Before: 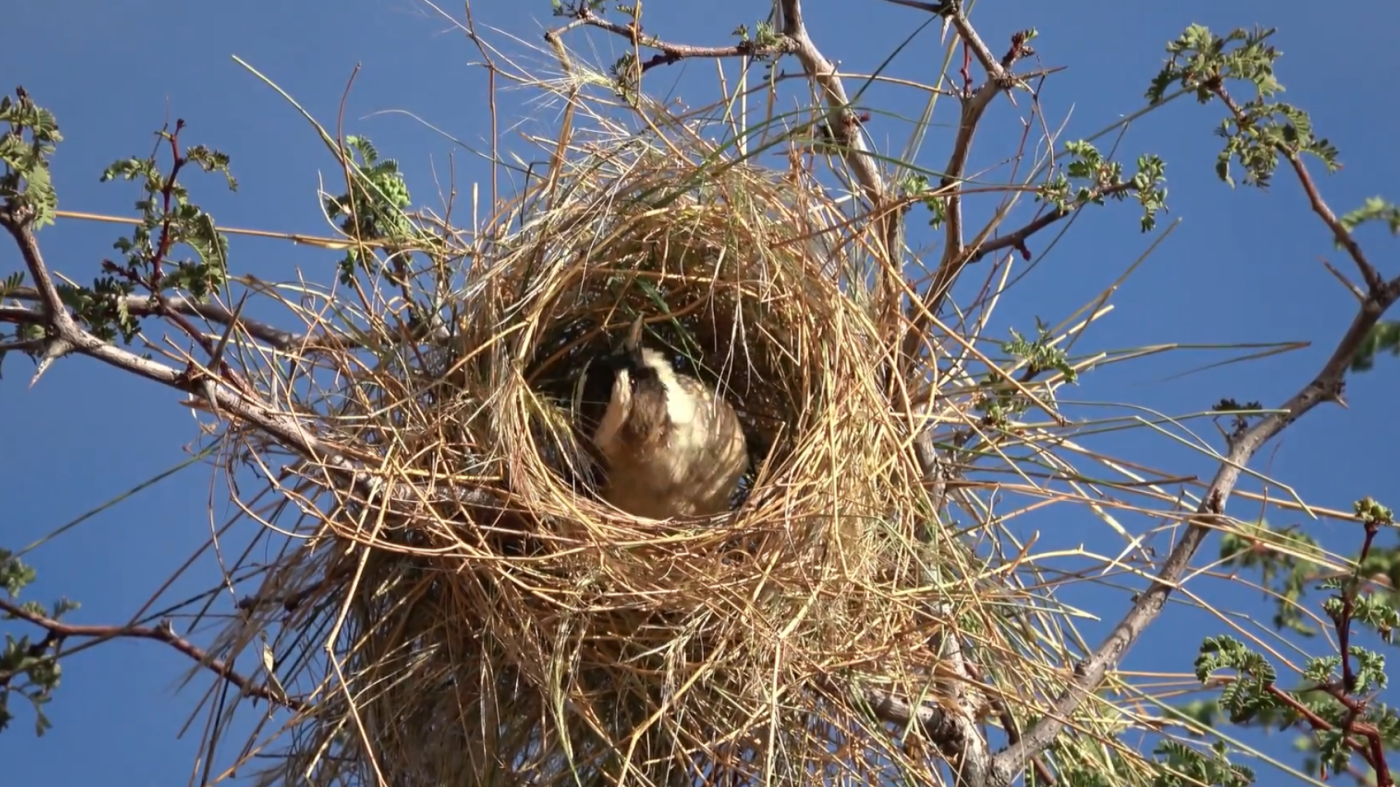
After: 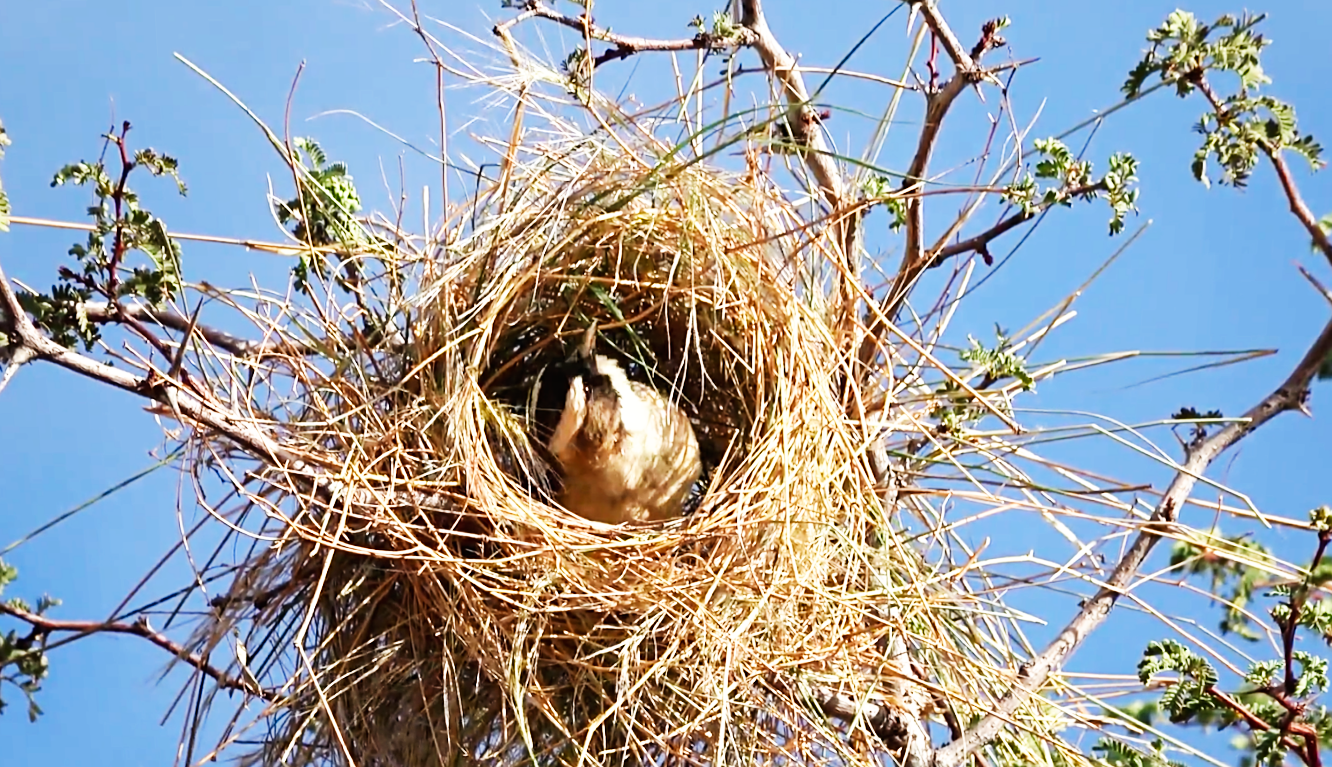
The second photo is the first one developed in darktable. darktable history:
base curve: curves: ch0 [(0, 0) (0.007, 0.004) (0.027, 0.03) (0.046, 0.07) (0.207, 0.54) (0.442, 0.872) (0.673, 0.972) (1, 1)], preserve colors none
sharpen: on, module defaults
rotate and perspective: rotation 0.074°, lens shift (vertical) 0.096, lens shift (horizontal) -0.041, crop left 0.043, crop right 0.952, crop top 0.024, crop bottom 0.979
